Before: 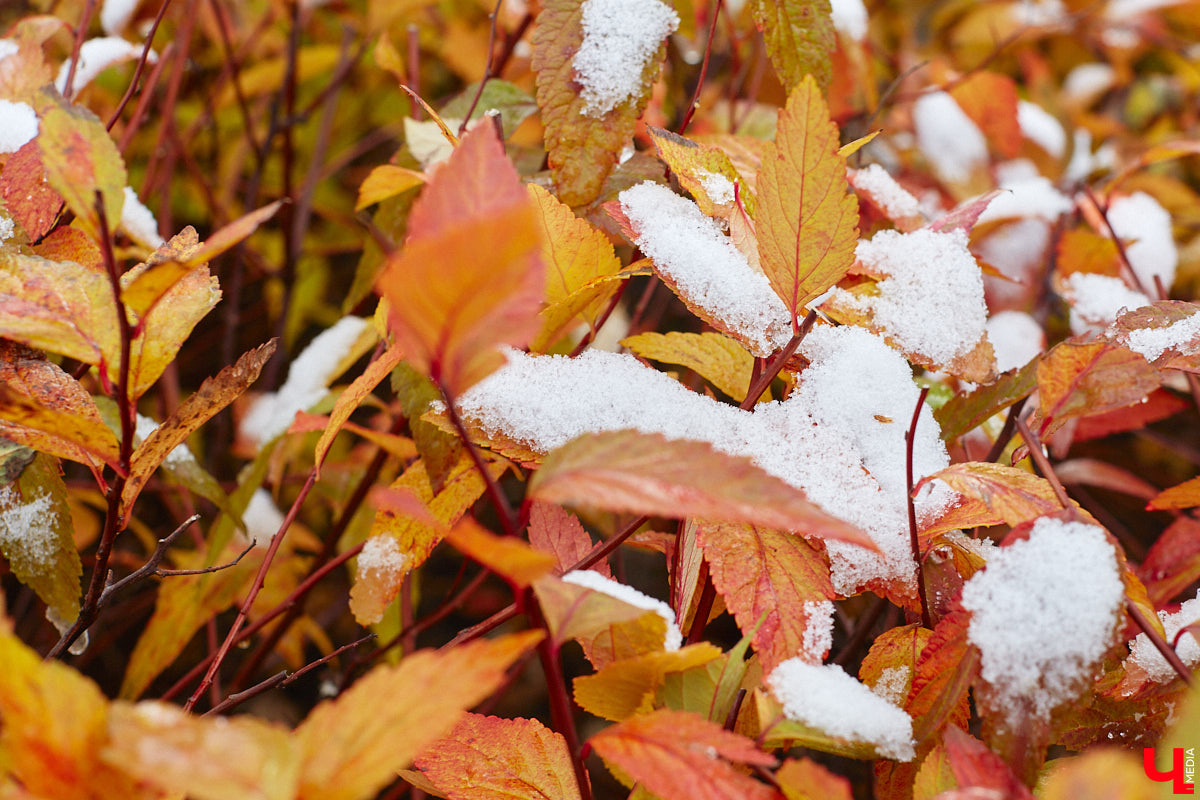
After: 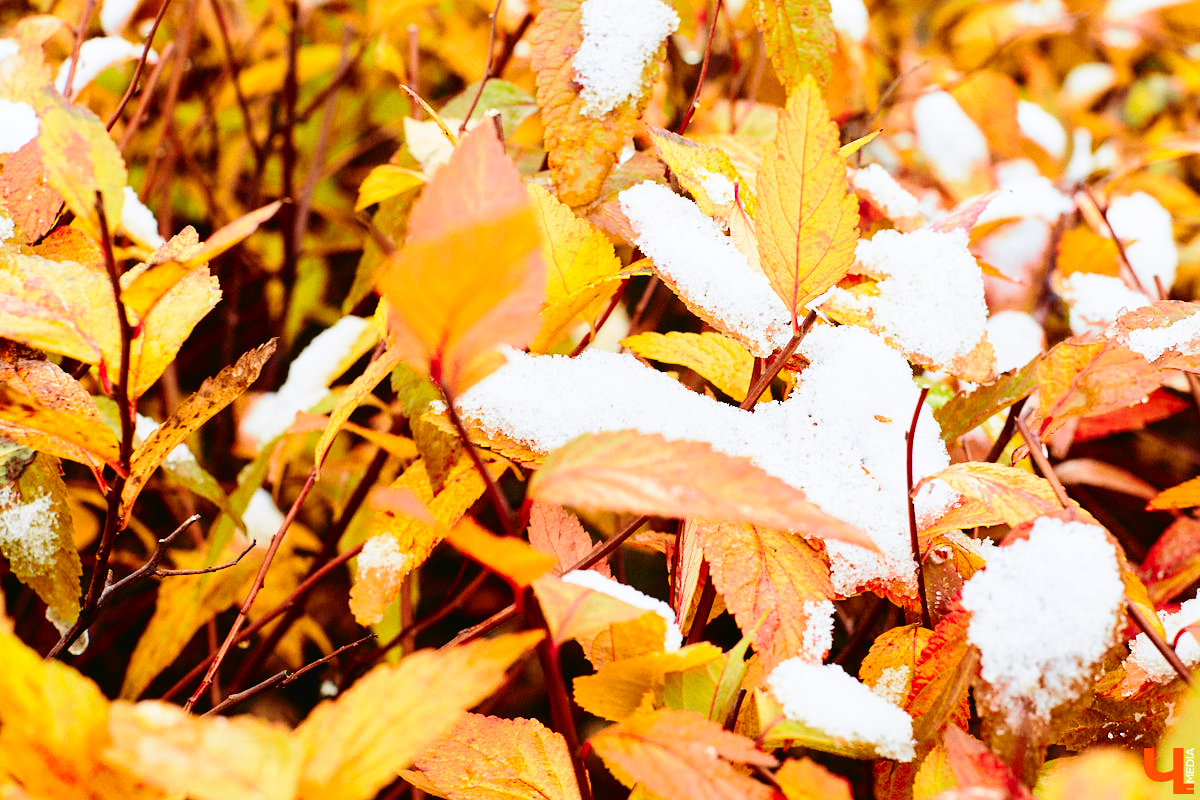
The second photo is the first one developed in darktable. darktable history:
base curve: curves: ch0 [(0, 0) (0.028, 0.03) (0.121, 0.232) (0.46, 0.748) (0.859, 0.968) (1, 1)], preserve colors none
tone curve: curves: ch0 [(0, 0.018) (0.061, 0.041) (0.205, 0.191) (0.289, 0.292) (0.39, 0.424) (0.493, 0.551) (0.666, 0.743) (0.795, 0.841) (1, 0.998)]; ch1 [(0, 0) (0.385, 0.343) (0.439, 0.415) (0.494, 0.498) (0.501, 0.501) (0.51, 0.496) (0.548, 0.554) (0.586, 0.61) (0.684, 0.658) (0.783, 0.804) (1, 1)]; ch2 [(0, 0) (0.304, 0.31) (0.403, 0.399) (0.441, 0.428) (0.47, 0.469) (0.498, 0.496) (0.524, 0.538) (0.566, 0.588) (0.648, 0.665) (0.697, 0.699) (1, 1)], color space Lab, independent channels, preserve colors none
